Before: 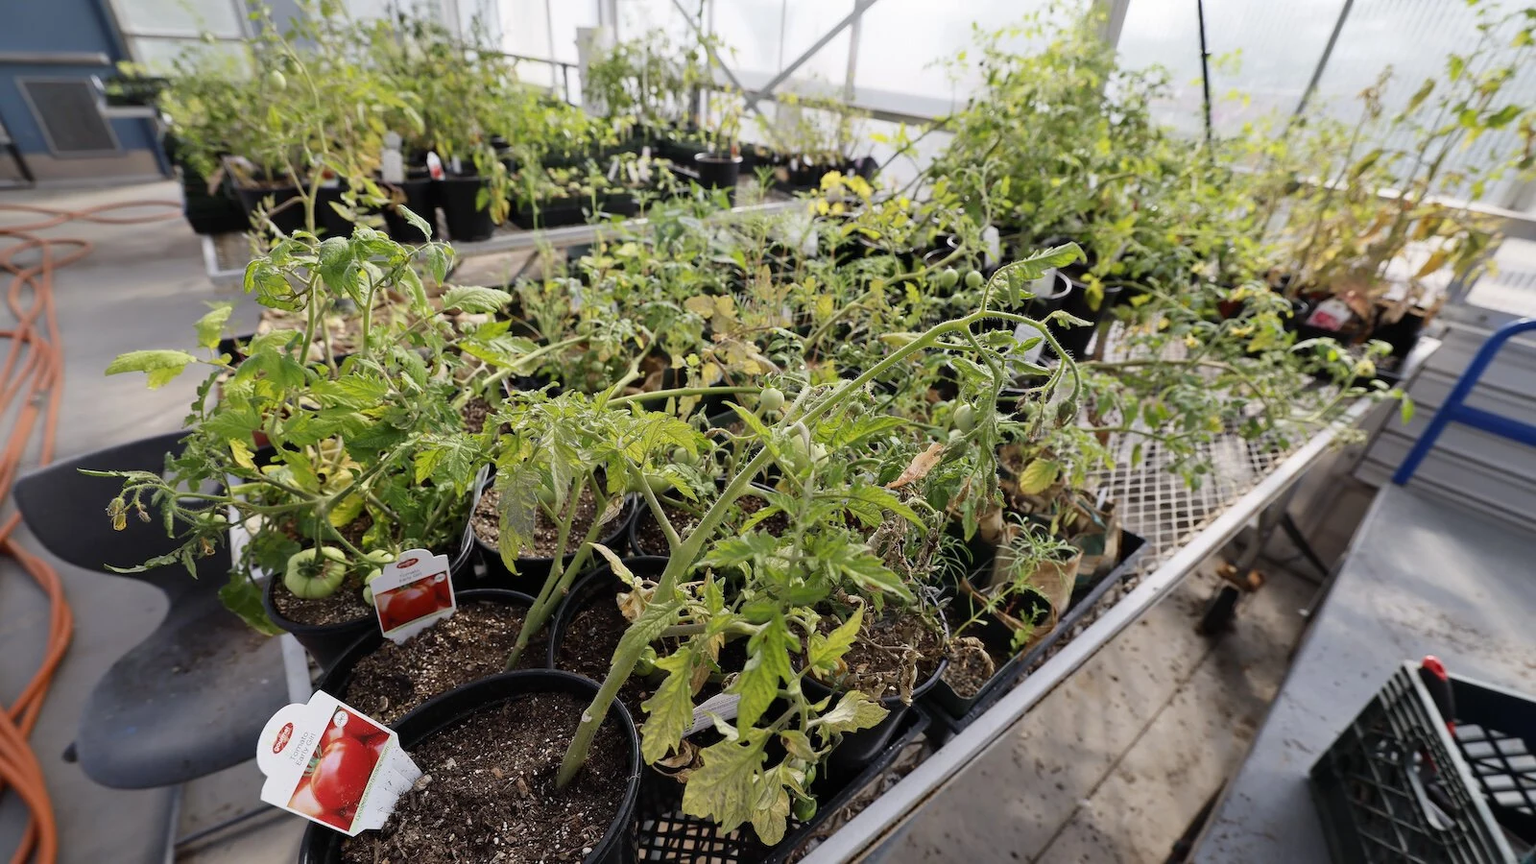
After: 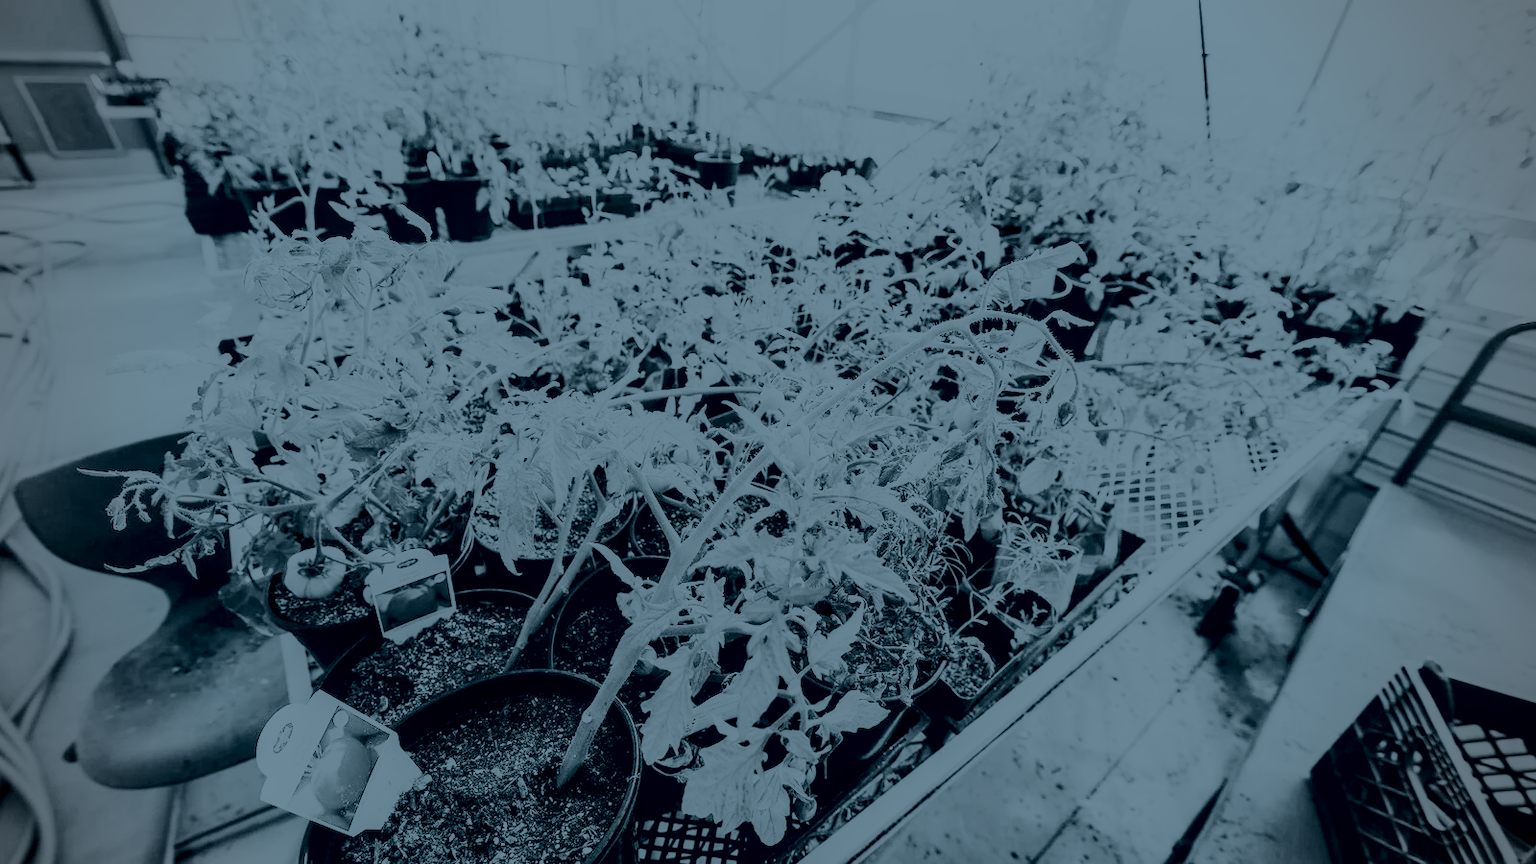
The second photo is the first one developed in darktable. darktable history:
local contrast: on, module defaults
rgb curve: curves: ch0 [(0, 0) (0.21, 0.15) (0.24, 0.21) (0.5, 0.75) (0.75, 0.96) (0.89, 0.99) (1, 1)]; ch1 [(0, 0.02) (0.21, 0.13) (0.25, 0.2) (0.5, 0.67) (0.75, 0.9) (0.89, 0.97) (1, 1)]; ch2 [(0, 0.02) (0.21, 0.13) (0.25, 0.2) (0.5, 0.67) (0.75, 0.9) (0.89, 0.97) (1, 1)], compensate middle gray true
colorize: hue 194.4°, saturation 29%, source mix 61.75%, lightness 3.98%, version 1
exposure: black level correction 0.001, exposure 1.05 EV, compensate exposure bias true, compensate highlight preservation false
vignetting: on, module defaults
